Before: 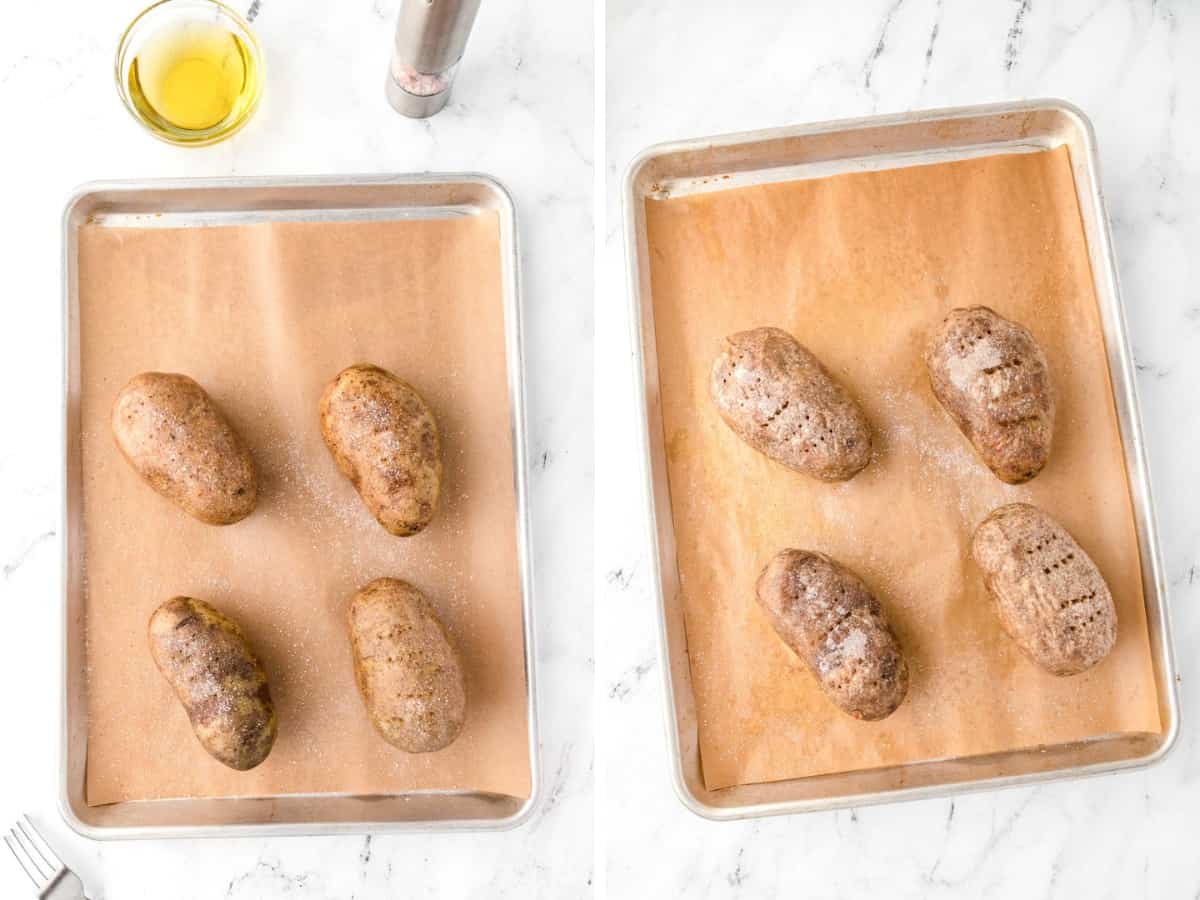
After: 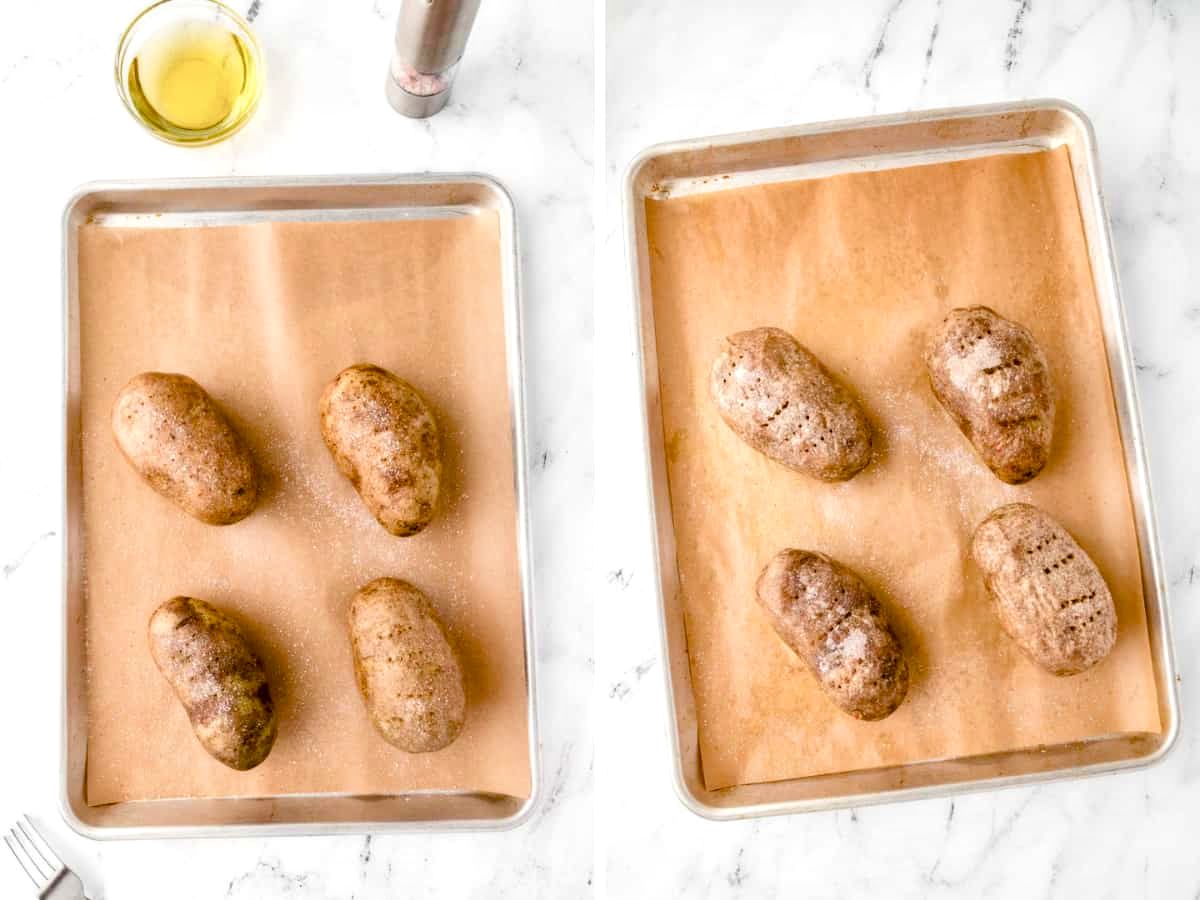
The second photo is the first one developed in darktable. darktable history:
color balance: output saturation 120%
color balance rgb: perceptual saturation grading › global saturation 20%, perceptual saturation grading › highlights -50%, perceptual saturation grading › shadows 30%
contrast equalizer: y [[0.536, 0.565, 0.581, 0.516, 0.52, 0.491], [0.5 ×6], [0.5 ×6], [0 ×6], [0 ×6]]
velvia: on, module defaults
